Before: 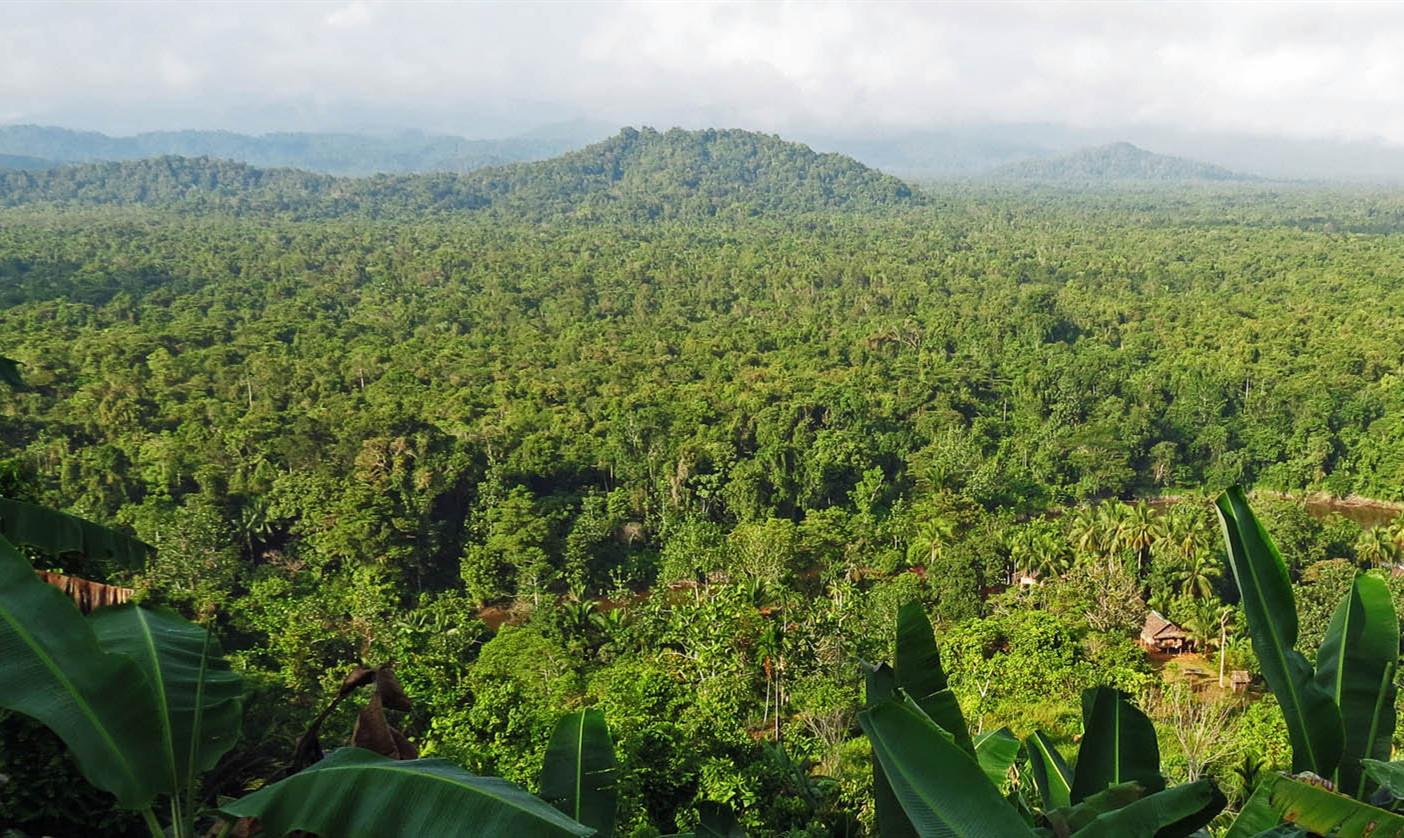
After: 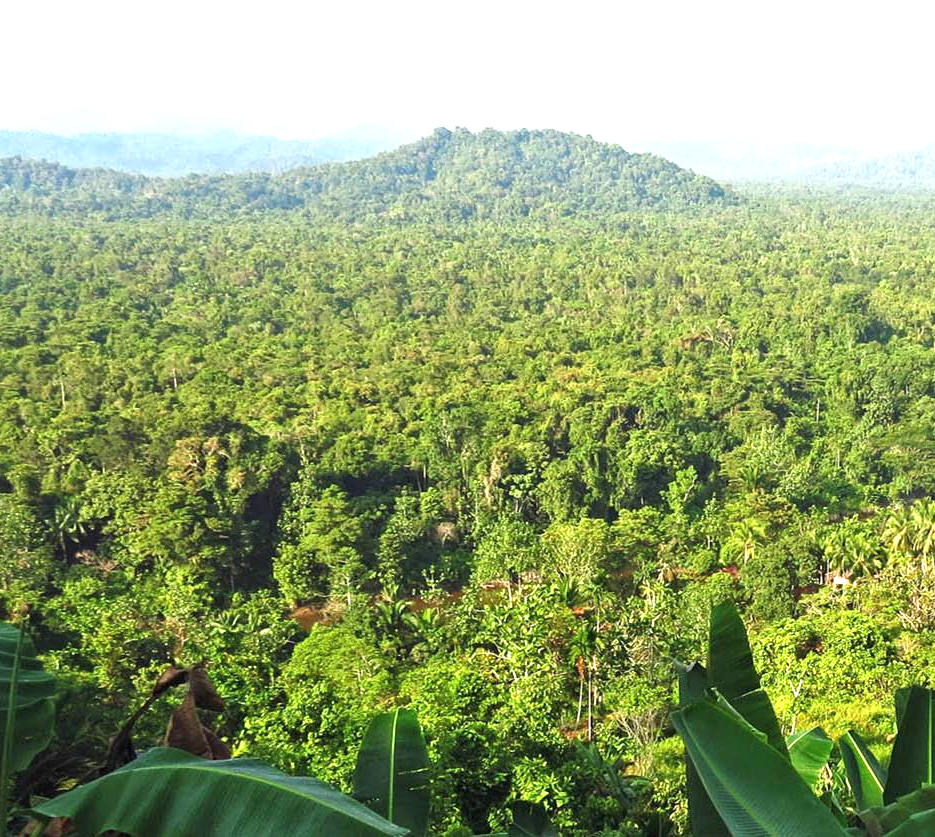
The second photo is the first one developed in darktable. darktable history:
crop and rotate: left 13.342%, right 19.991%
exposure: black level correction 0, exposure 1 EV, compensate exposure bias true, compensate highlight preservation false
